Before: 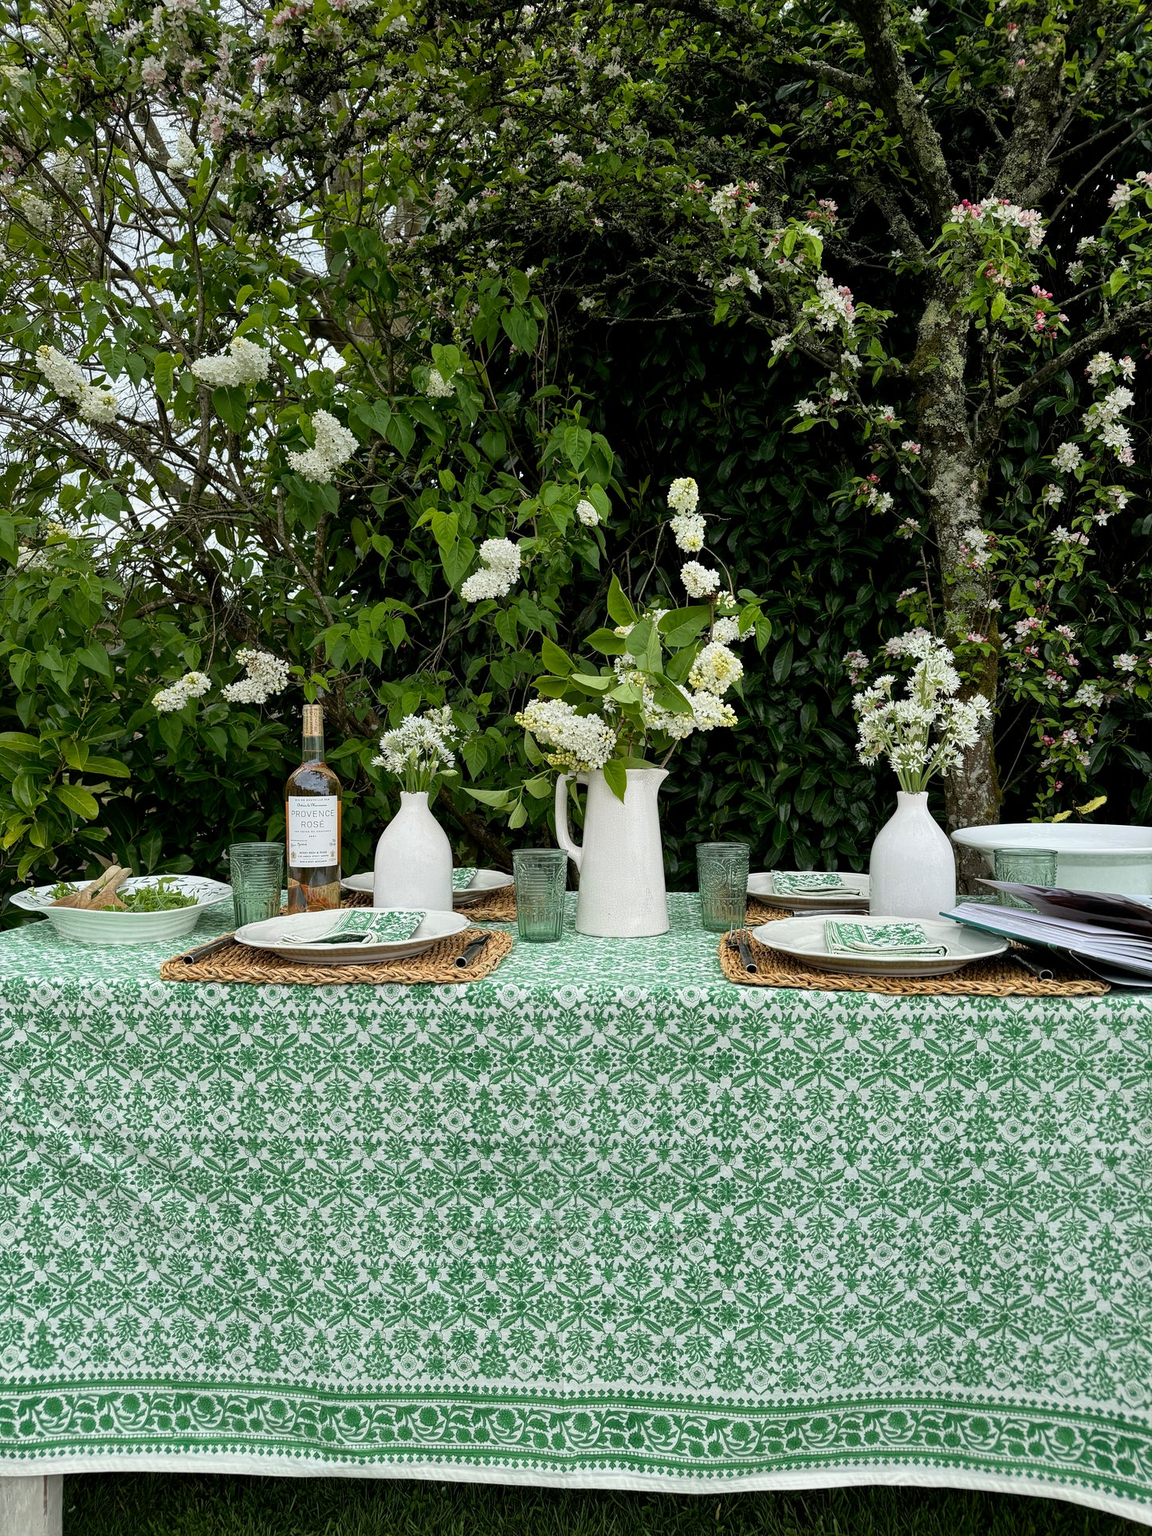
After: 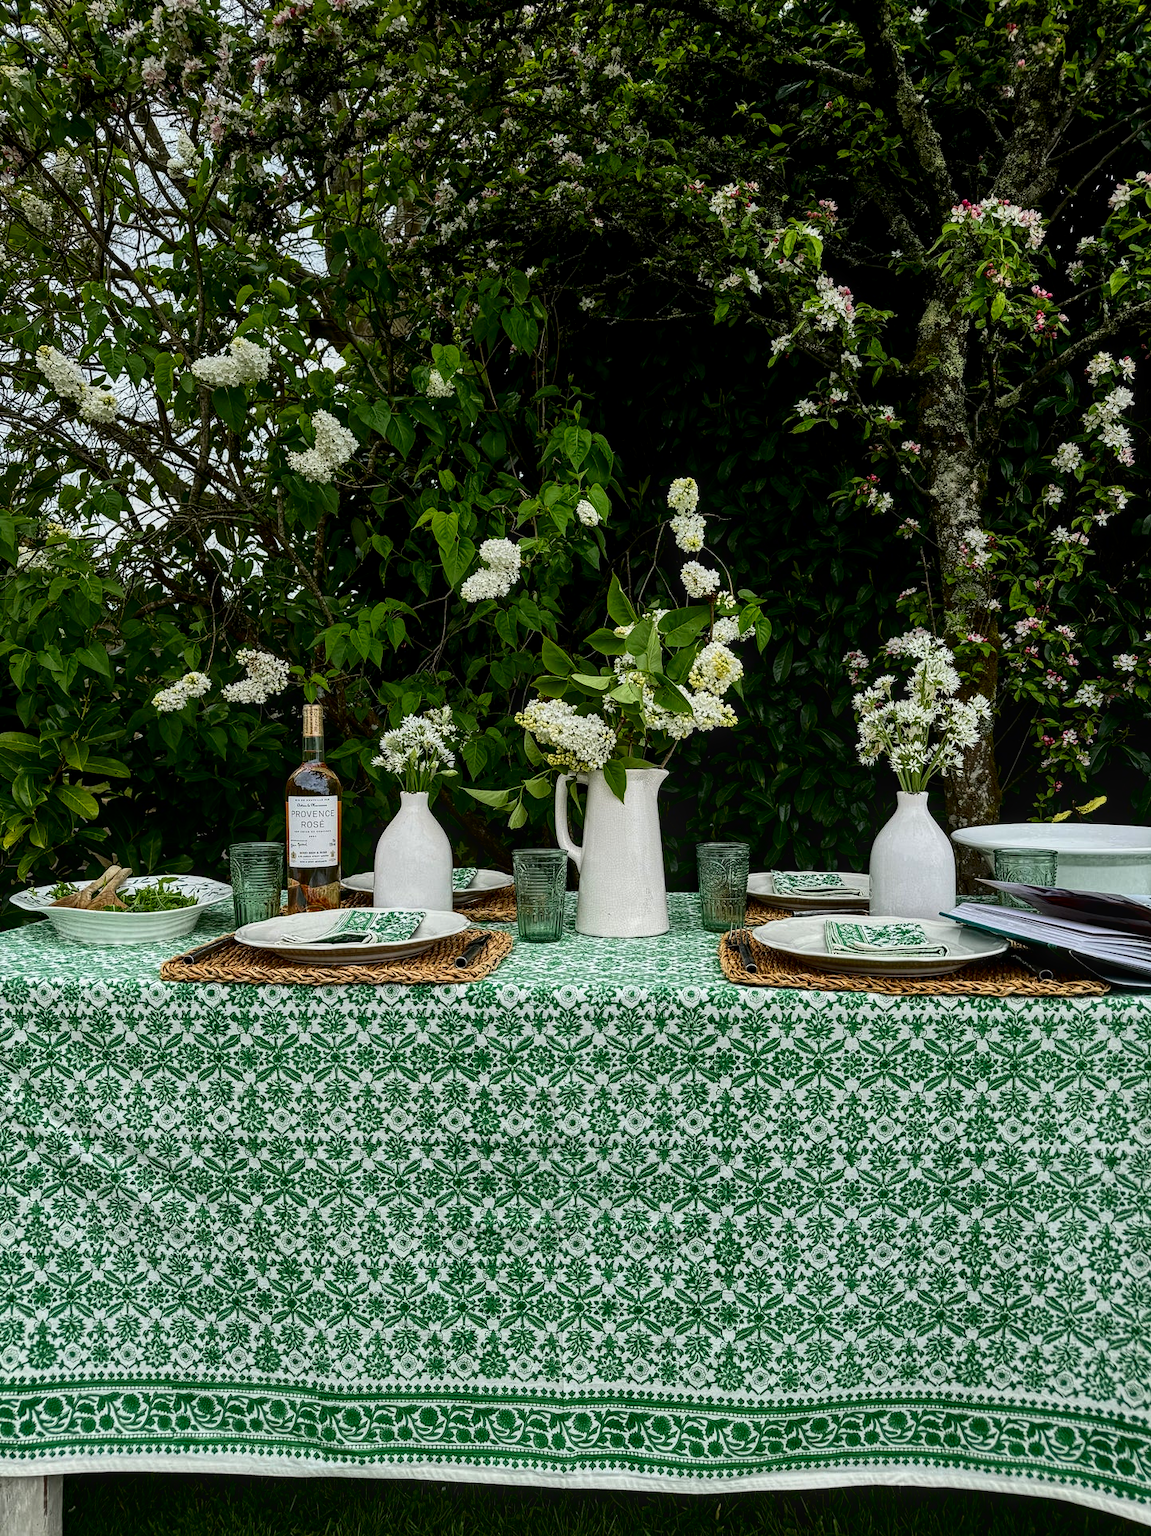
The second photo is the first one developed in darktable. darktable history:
contrast brightness saturation: contrast 0.19, brightness -0.24, saturation 0.11
local contrast: on, module defaults
shadows and highlights: shadows 25, highlights -25
